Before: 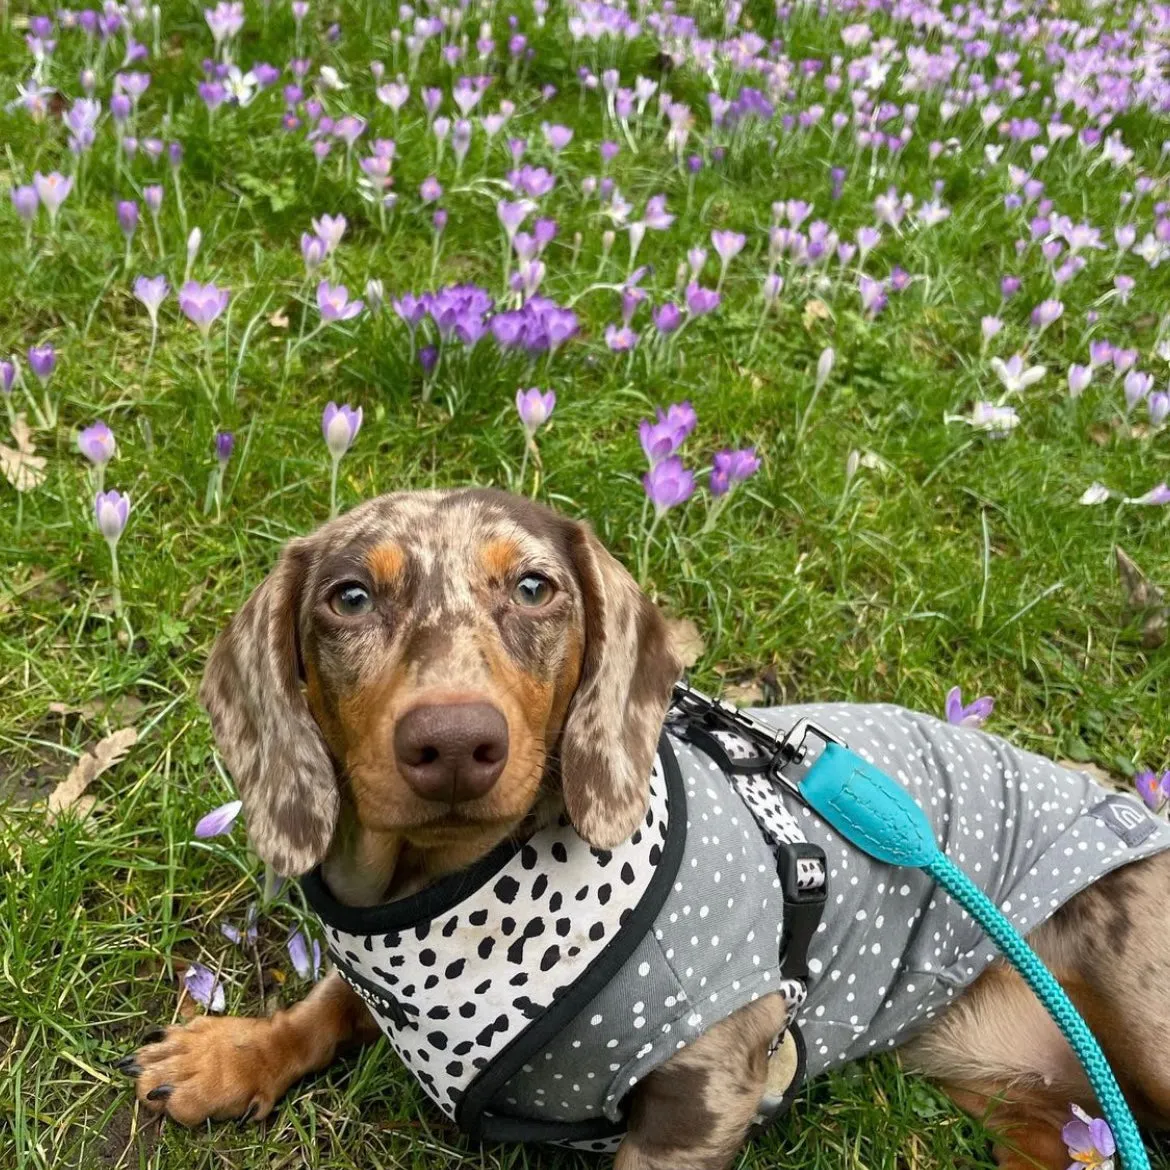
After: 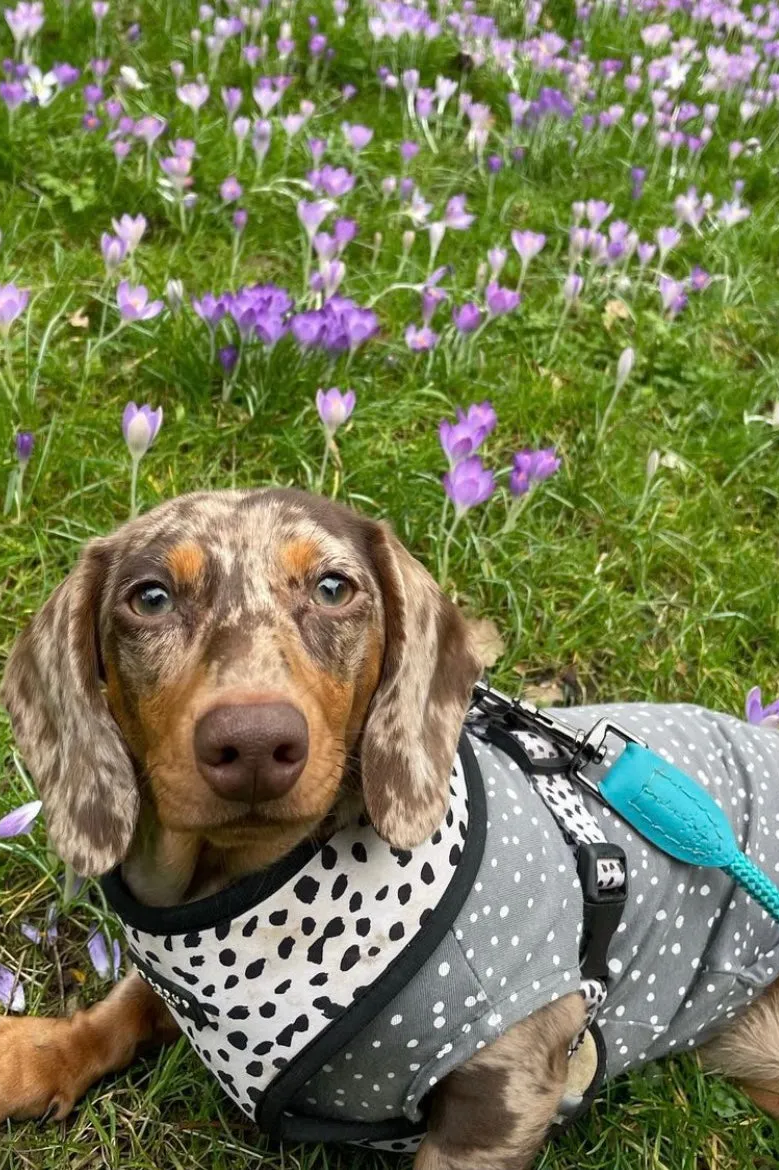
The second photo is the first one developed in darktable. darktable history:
crop: left 17.135%, right 16.216%
